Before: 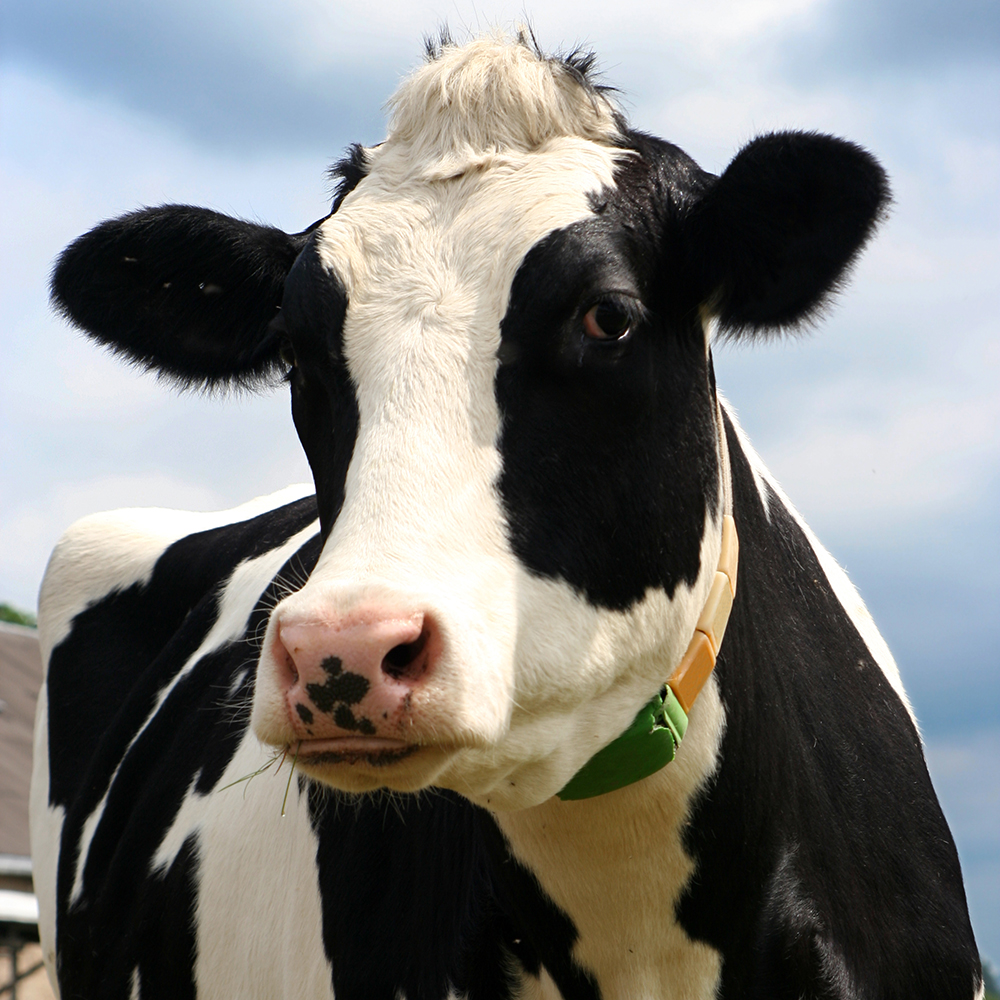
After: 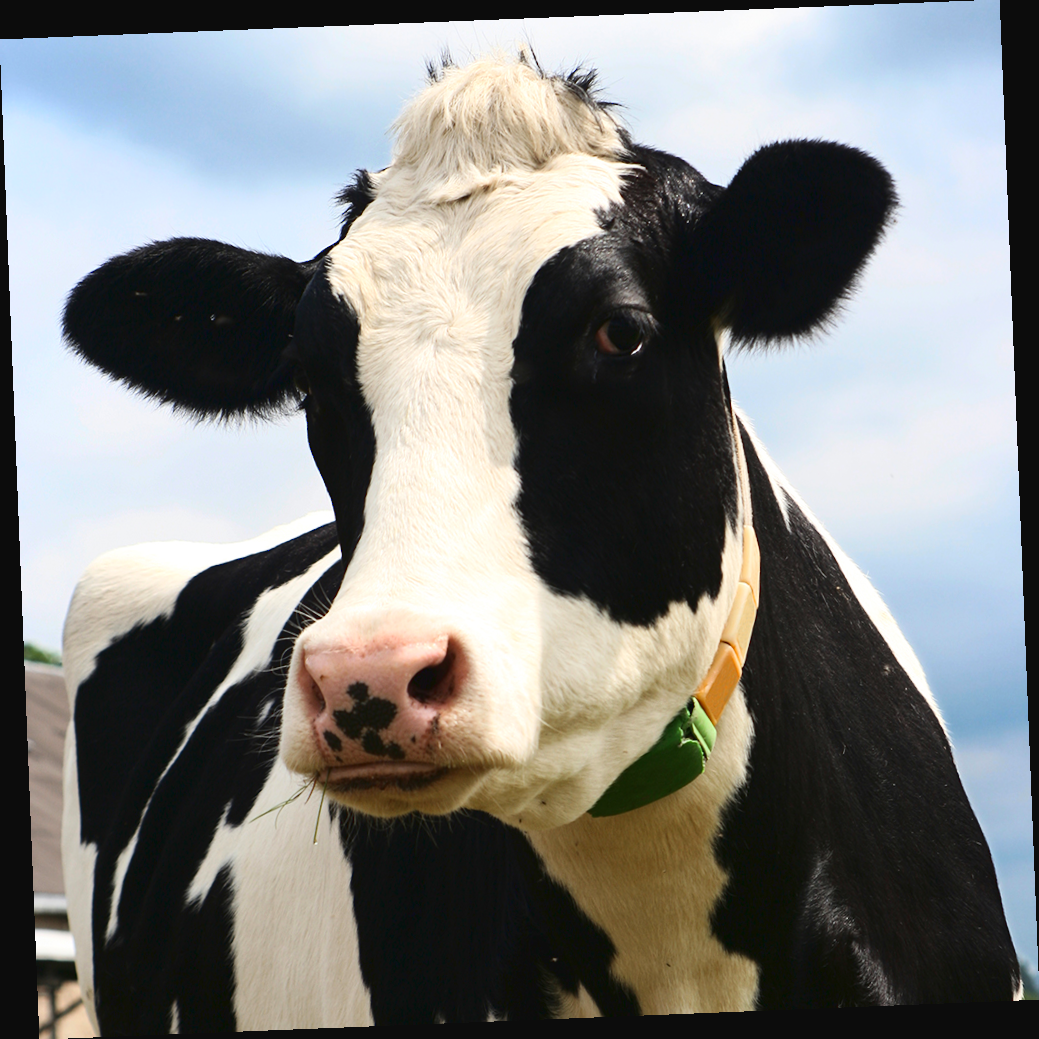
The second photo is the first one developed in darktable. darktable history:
rotate and perspective: rotation -2.29°, automatic cropping off
tone curve: curves: ch0 [(0, 0.032) (0.181, 0.156) (0.751, 0.829) (1, 1)], color space Lab, linked channels, preserve colors none
